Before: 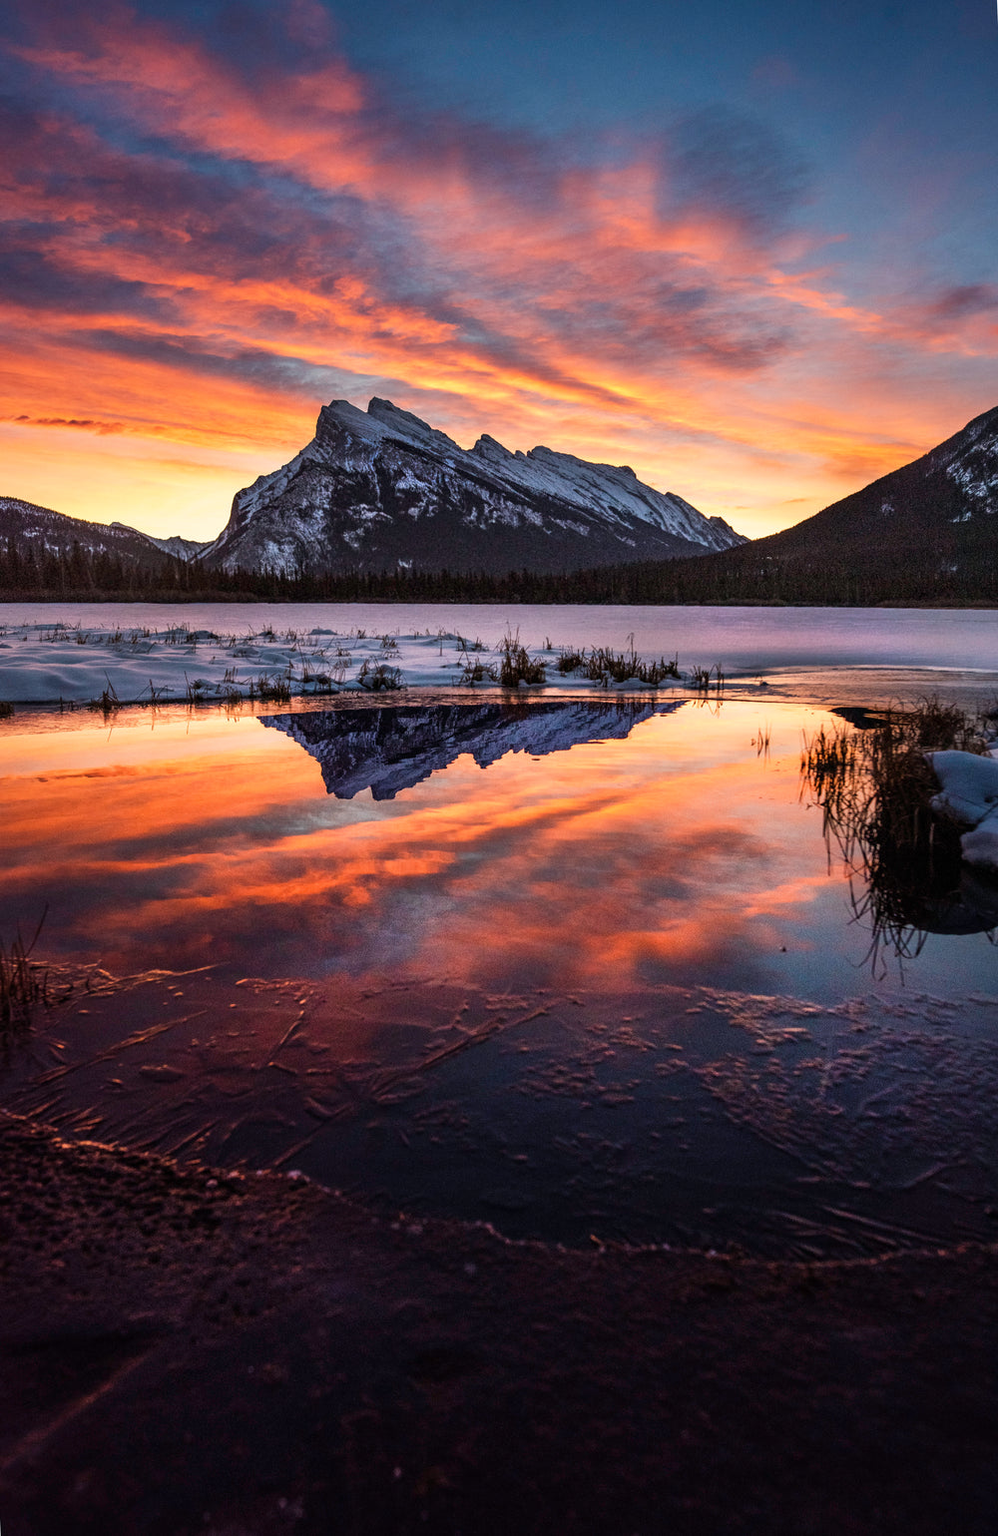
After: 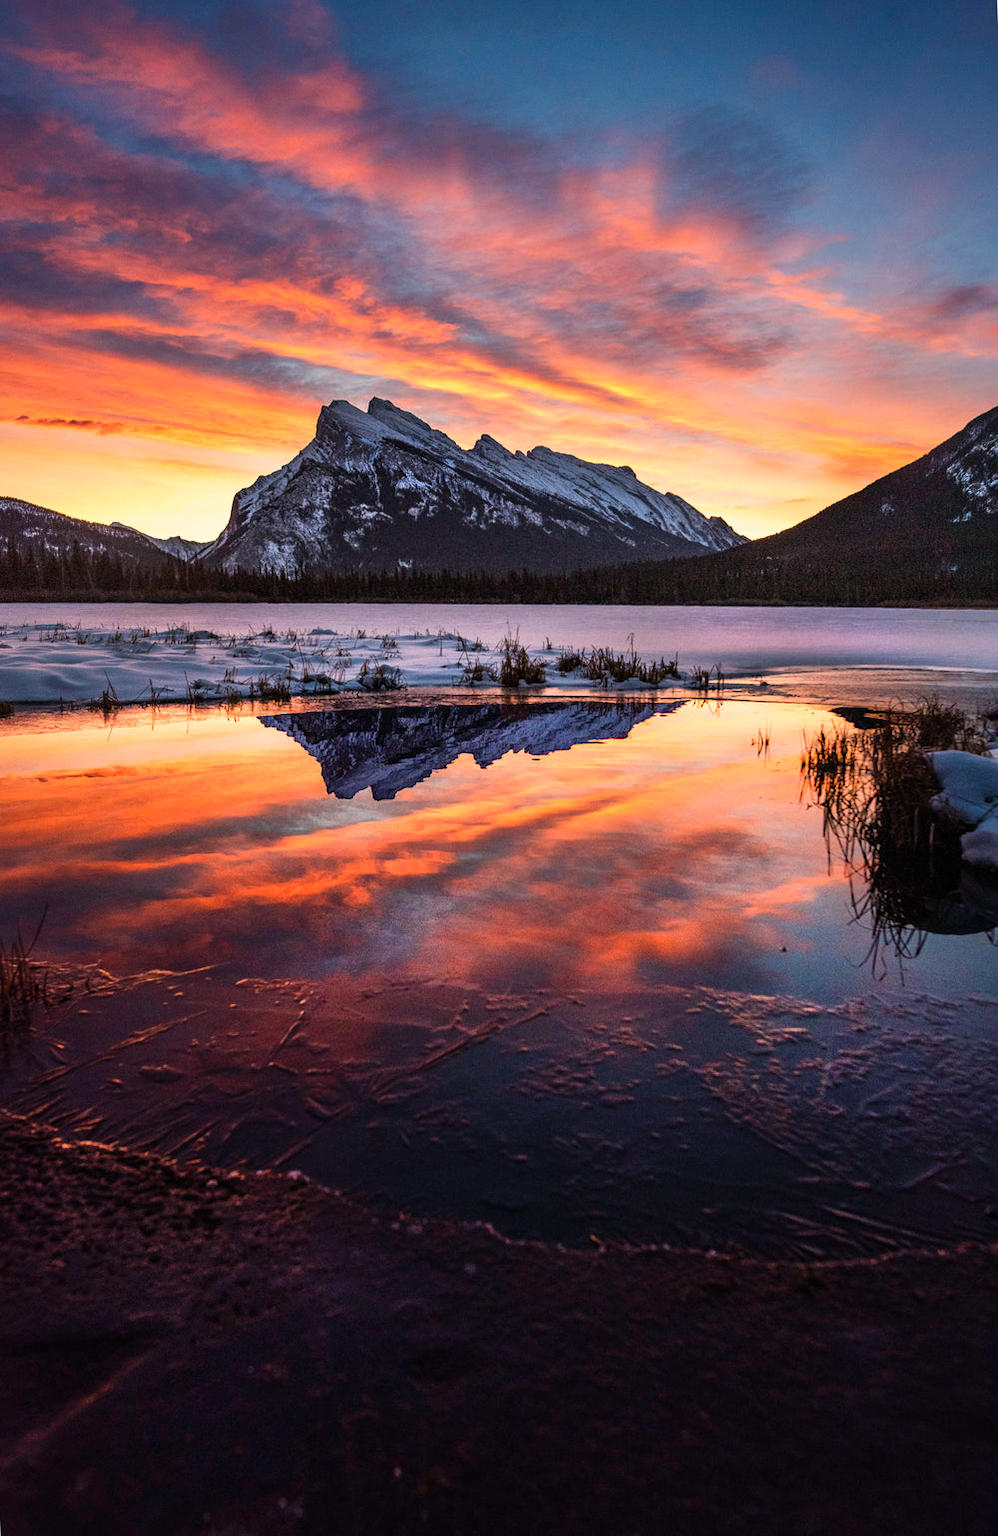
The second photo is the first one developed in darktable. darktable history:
contrast brightness saturation: contrast 0.097, brightness 0.037, saturation 0.087
exposure: compensate highlight preservation false
